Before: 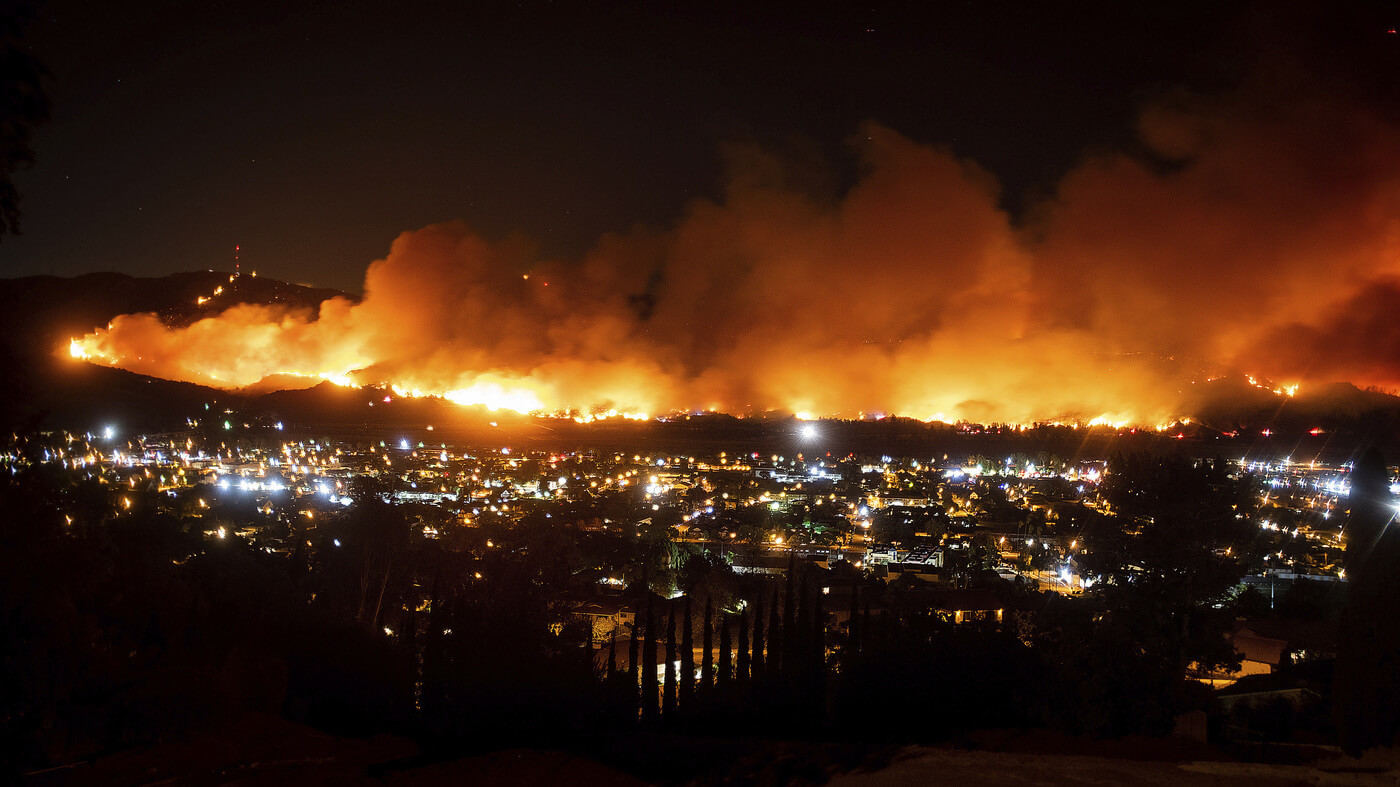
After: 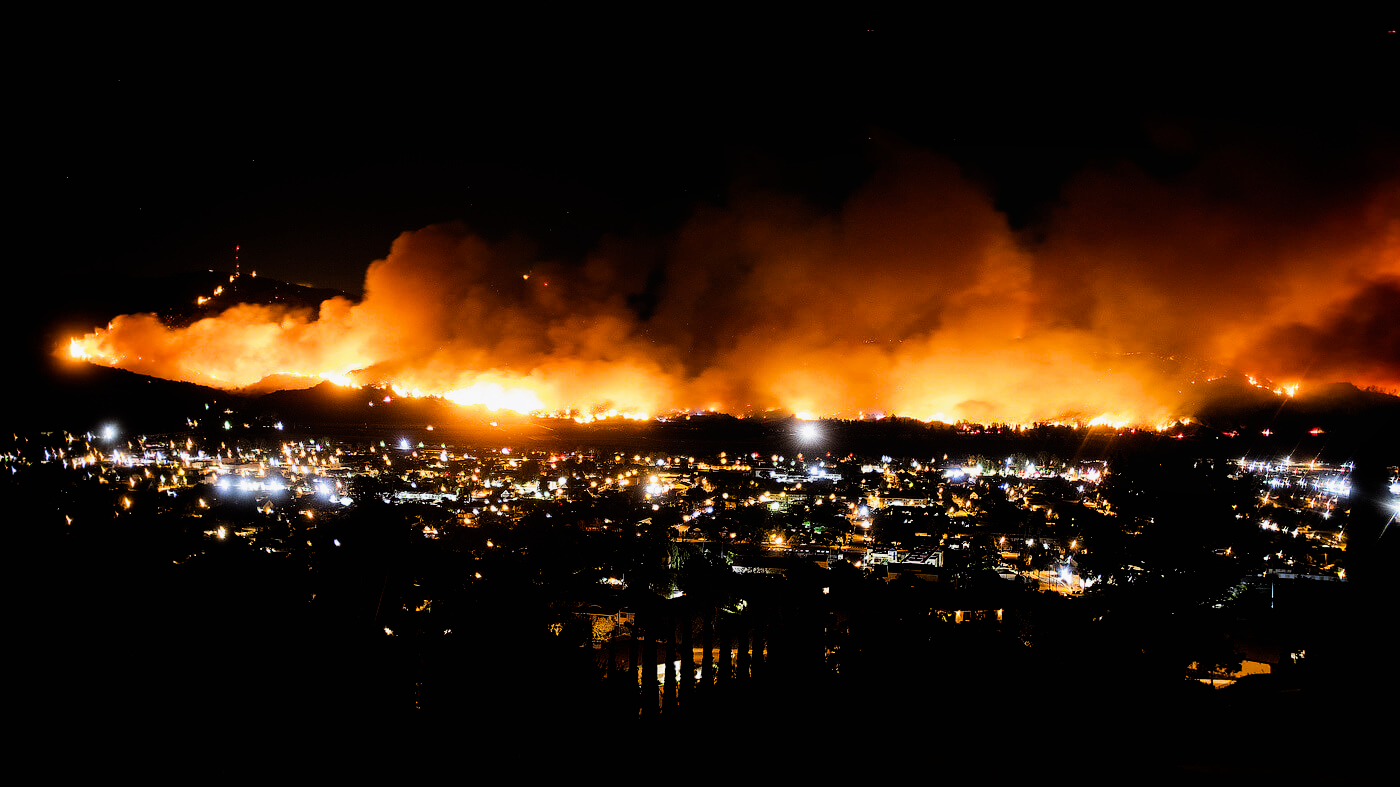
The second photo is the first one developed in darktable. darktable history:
tone equalizer: -8 EV -0.417 EV, -7 EV -0.389 EV, -6 EV -0.333 EV, -5 EV -0.222 EV, -3 EV 0.222 EV, -2 EV 0.333 EV, -1 EV 0.389 EV, +0 EV 0.417 EV, edges refinement/feathering 500, mask exposure compensation -1.57 EV, preserve details no
filmic rgb: black relative exposure -5 EV, white relative exposure 3.5 EV, hardness 3.19, contrast 1.2, highlights saturation mix -50%
exposure: black level correction 0.001, compensate highlight preservation false
color balance: lift [1, 1, 0.999, 1.001], gamma [1, 1.003, 1.005, 0.995], gain [1, 0.992, 0.988, 1.012], contrast 5%, output saturation 110%
local contrast: mode bilateral grid, contrast 100, coarseness 100, detail 94%, midtone range 0.2
